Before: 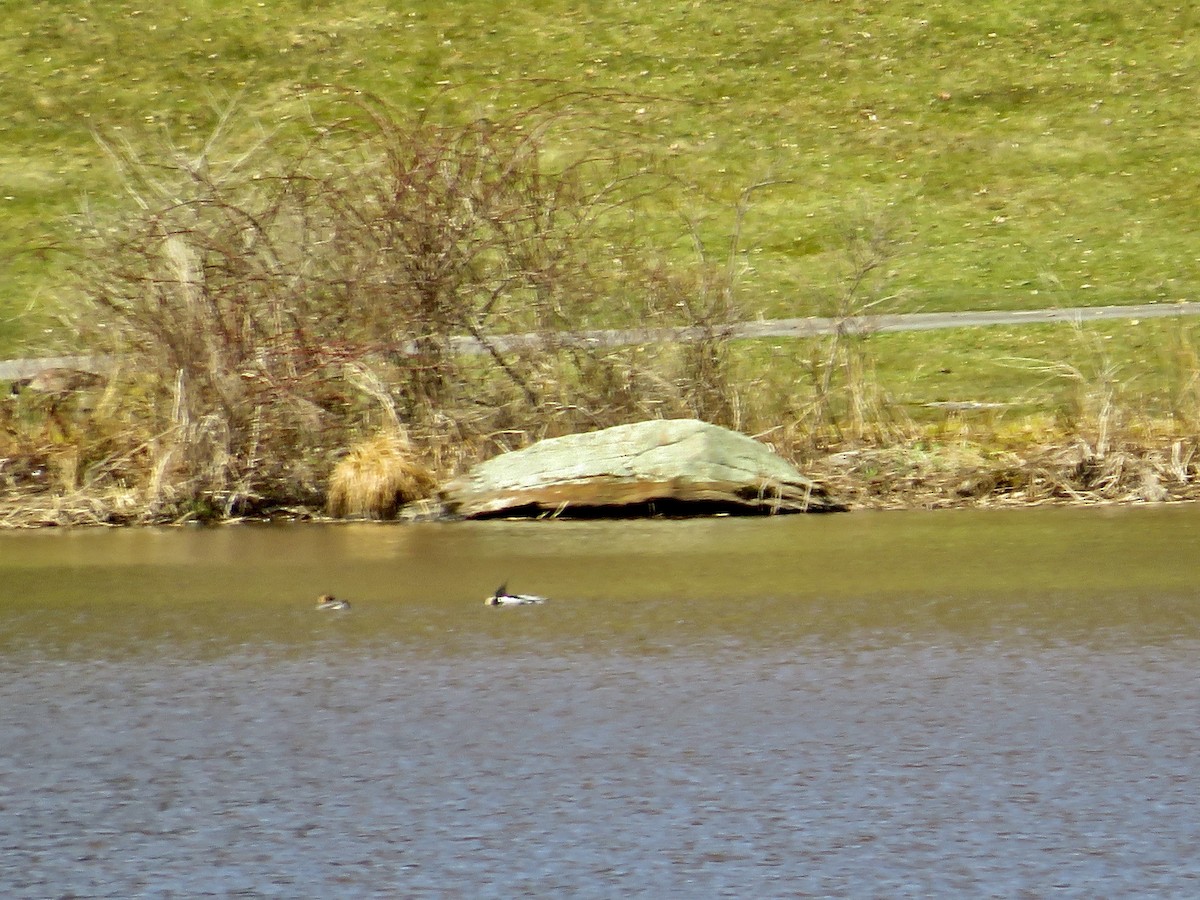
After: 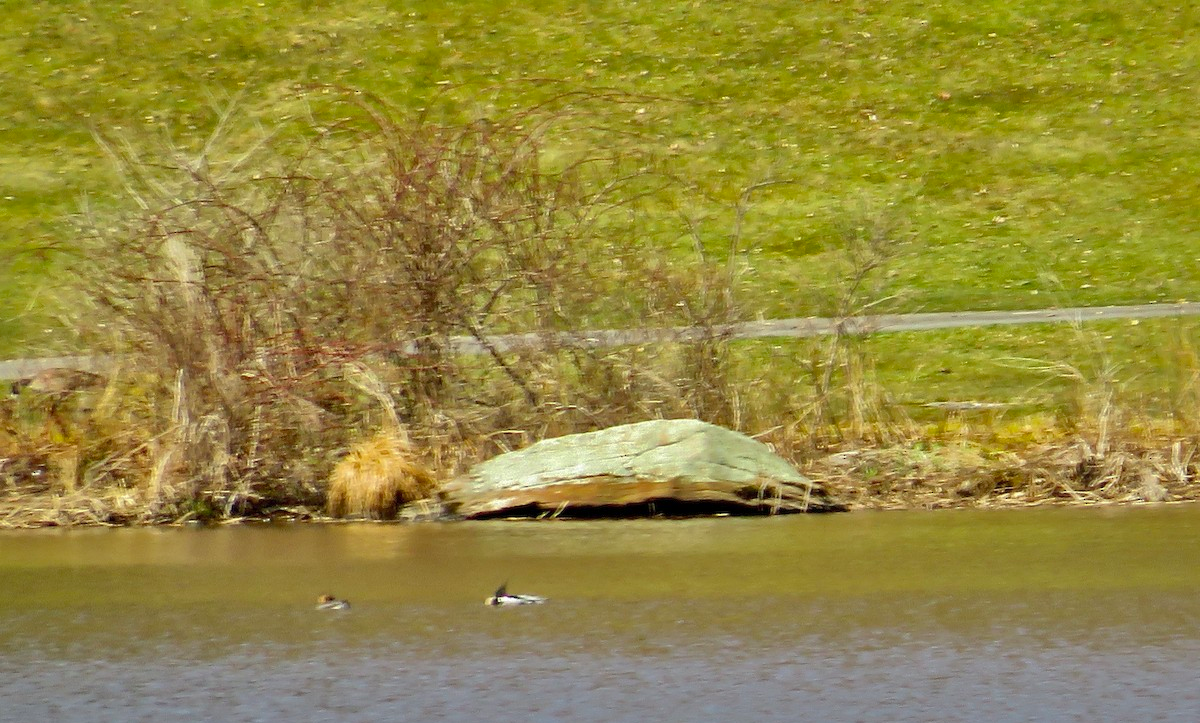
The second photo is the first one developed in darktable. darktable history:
crop: bottom 19.593%
shadows and highlights: shadows 40.18, highlights -59.74
